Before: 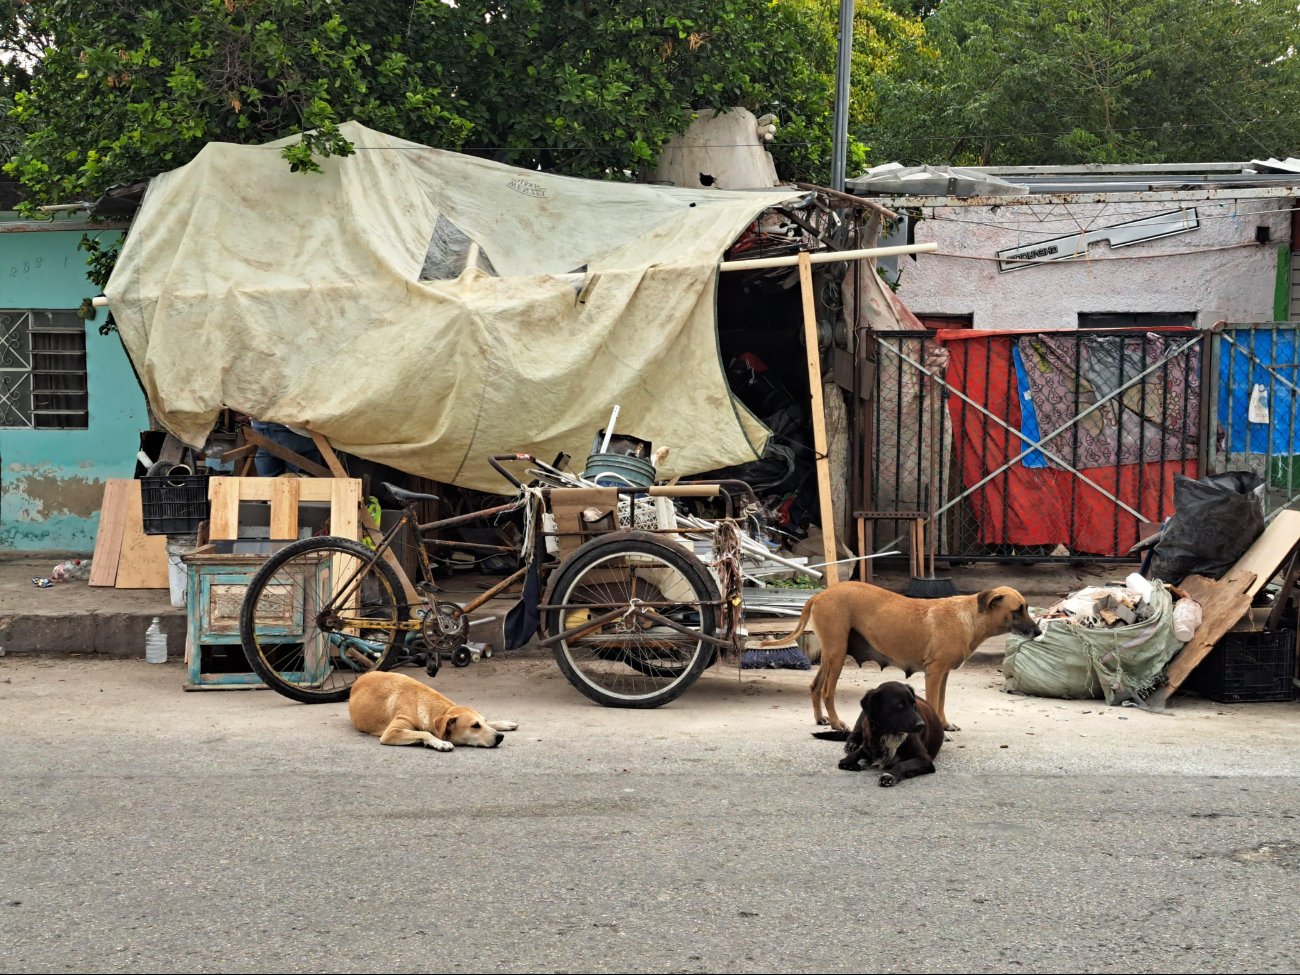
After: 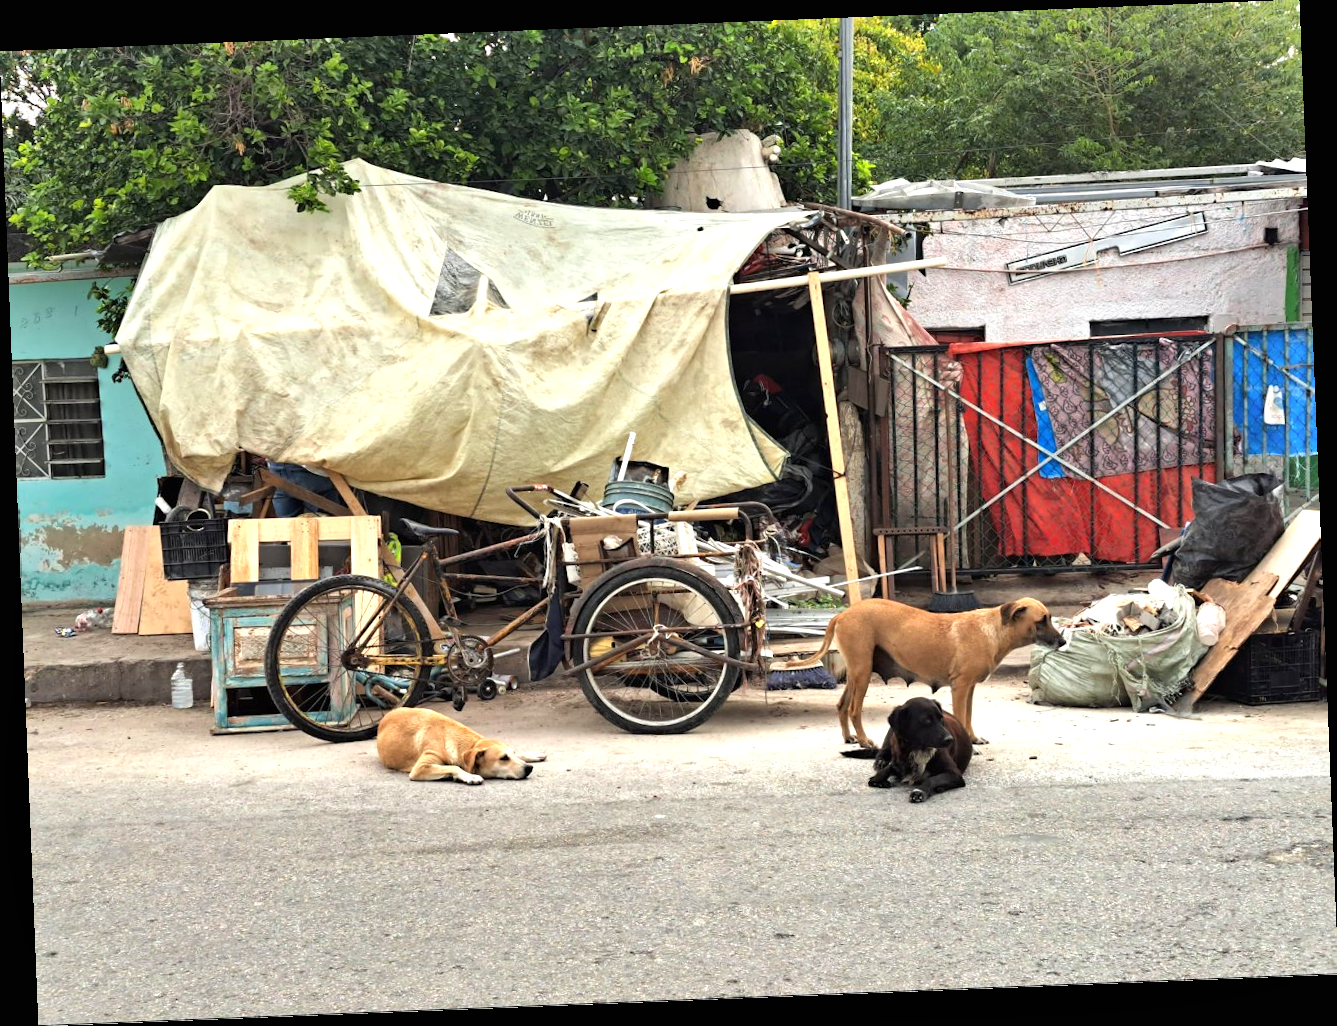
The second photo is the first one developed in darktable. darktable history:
shadows and highlights: shadows 49, highlights -41, soften with gaussian
exposure: black level correction 0, exposure 0.7 EV, compensate exposure bias true, compensate highlight preservation false
rotate and perspective: rotation -2.29°, automatic cropping off
